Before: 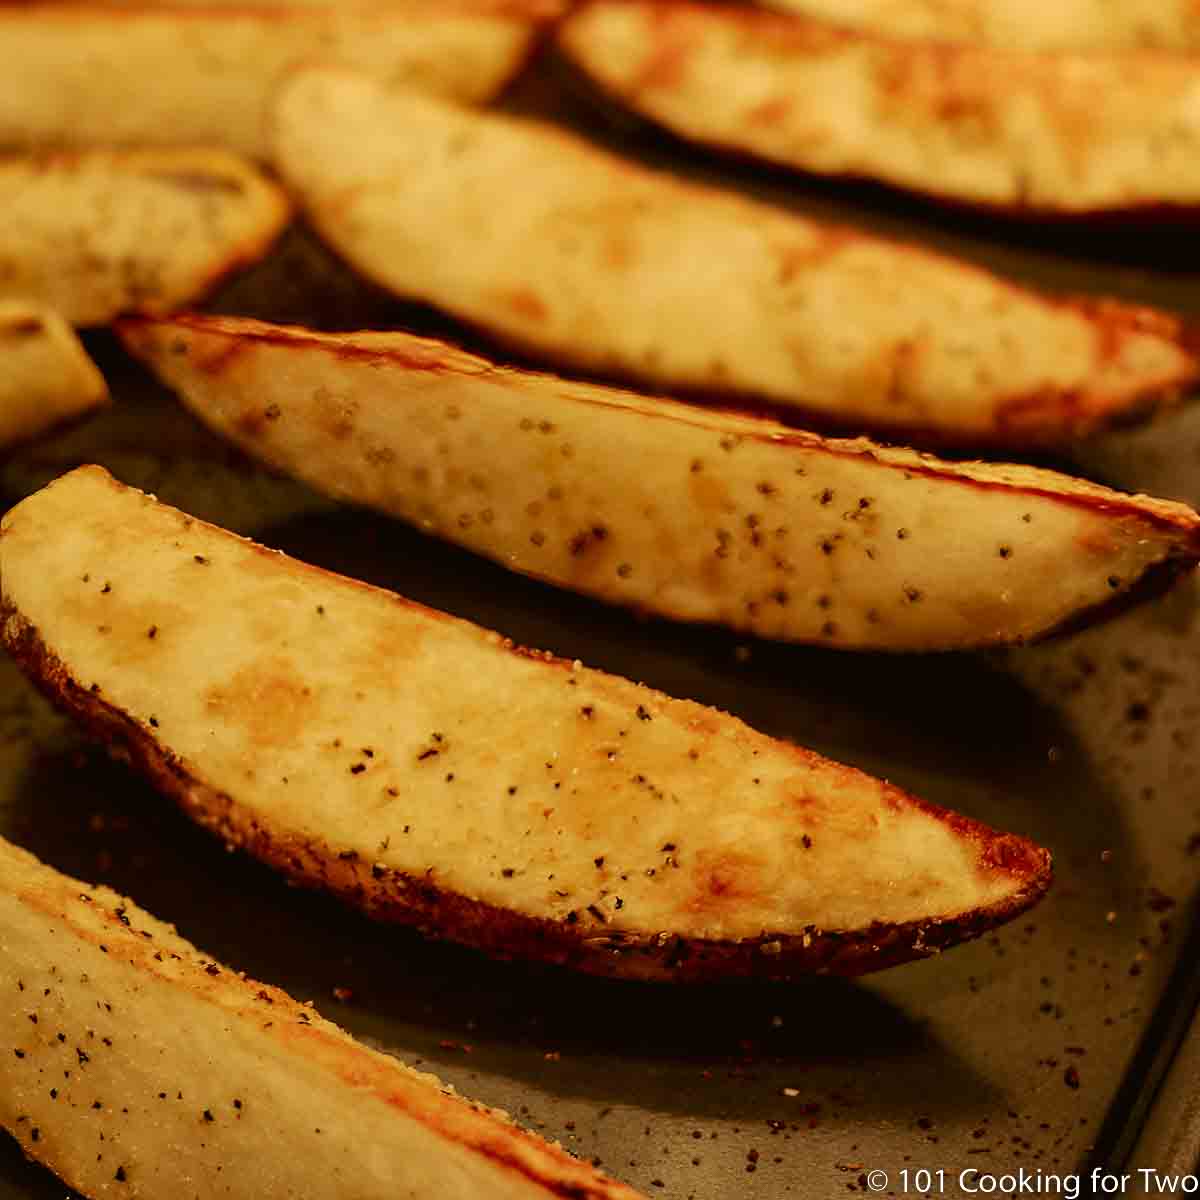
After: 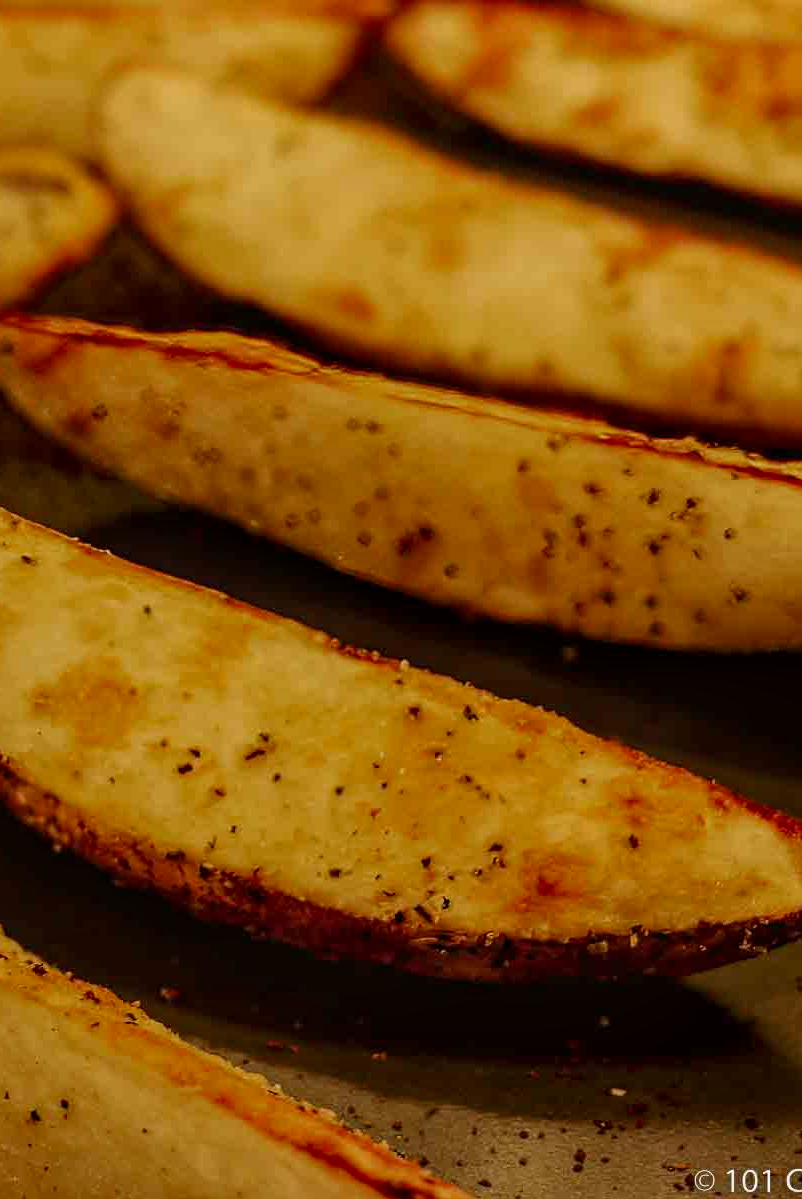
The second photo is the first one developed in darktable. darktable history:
color zones: curves: ch0 [(0, 0.425) (0.143, 0.422) (0.286, 0.42) (0.429, 0.419) (0.571, 0.419) (0.714, 0.42) (0.857, 0.422) (1, 0.425)]
local contrast: on, module defaults
crop and rotate: left 14.472%, right 18.637%
